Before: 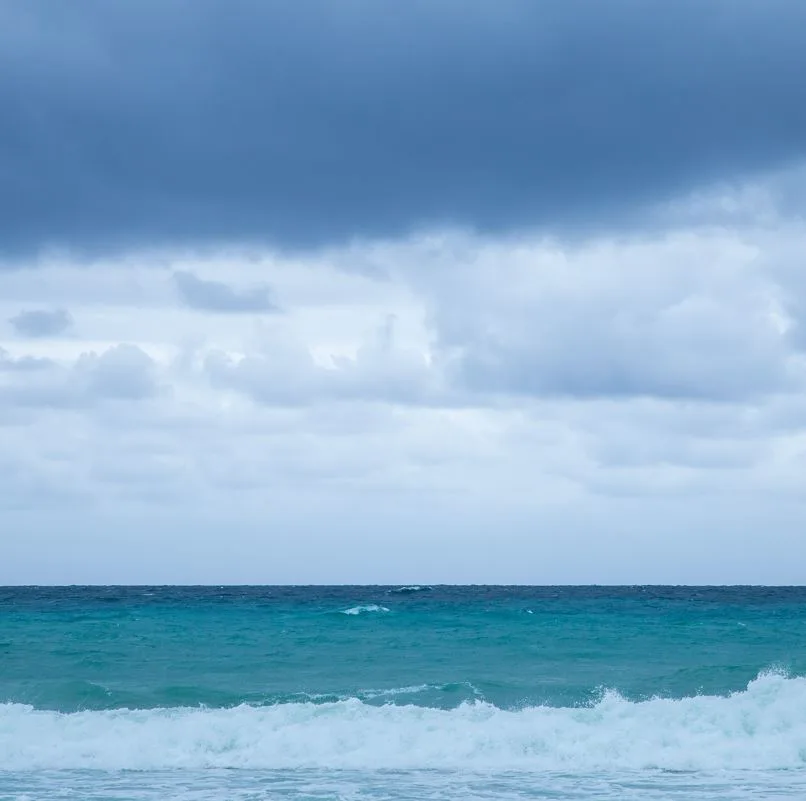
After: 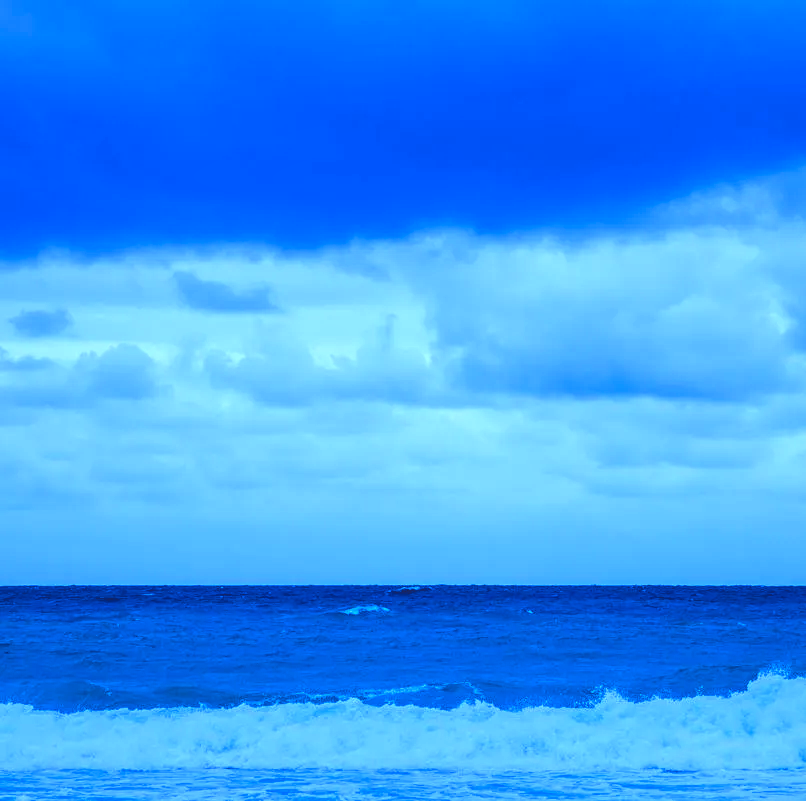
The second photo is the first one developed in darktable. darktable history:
base curve: curves: ch0 [(0, 0.02) (0.083, 0.036) (1, 1)], preserve colors none
local contrast: on, module defaults
white balance: red 0.766, blue 1.537
